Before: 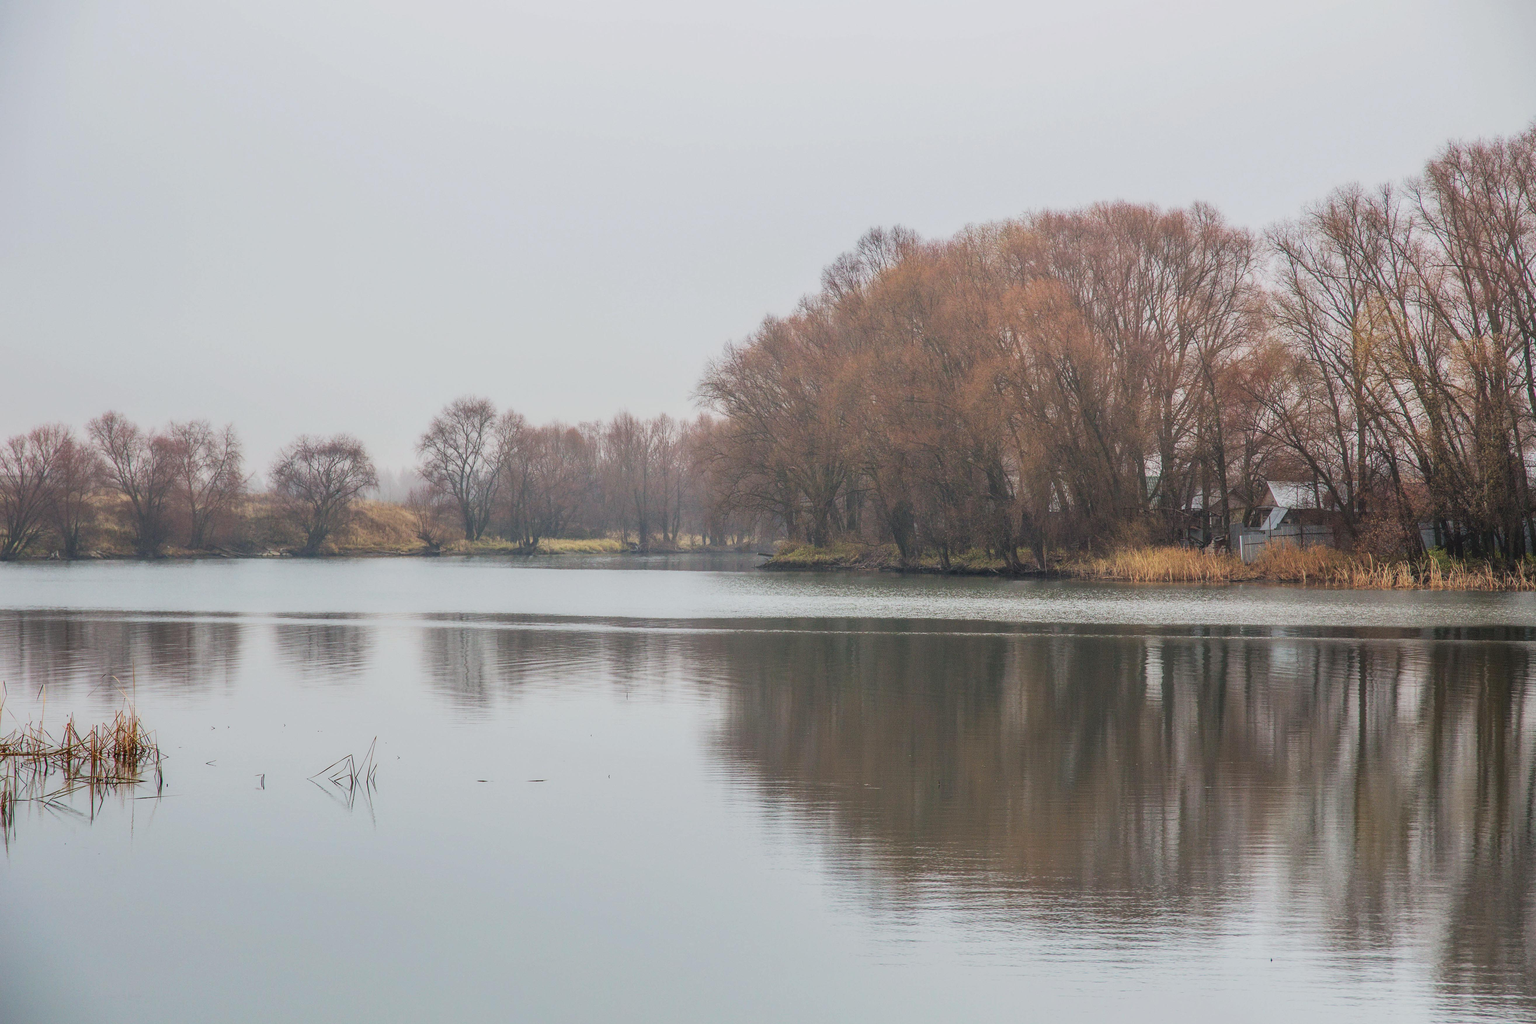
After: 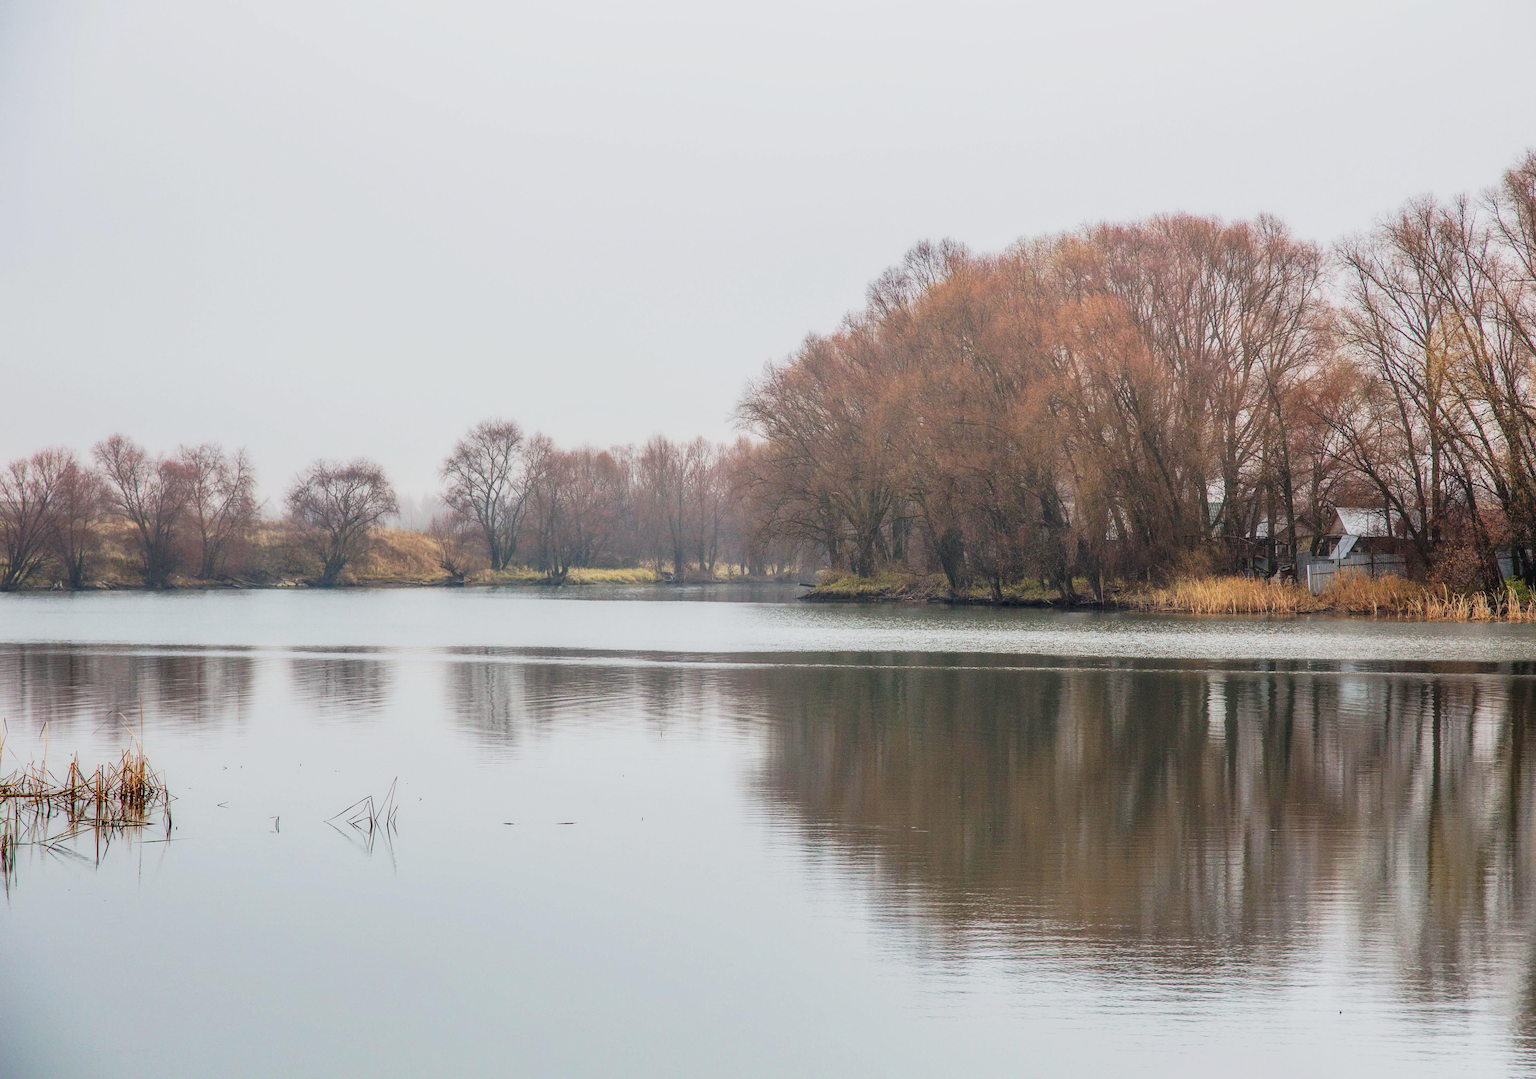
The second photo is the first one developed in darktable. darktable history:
crop and rotate: left 0%, right 5.13%
tone curve: curves: ch0 [(0, 0) (0.003, 0.007) (0.011, 0.01) (0.025, 0.018) (0.044, 0.028) (0.069, 0.034) (0.1, 0.04) (0.136, 0.051) (0.177, 0.104) (0.224, 0.161) (0.277, 0.234) (0.335, 0.316) (0.399, 0.41) (0.468, 0.487) (0.543, 0.577) (0.623, 0.679) (0.709, 0.769) (0.801, 0.854) (0.898, 0.922) (1, 1)], preserve colors none
